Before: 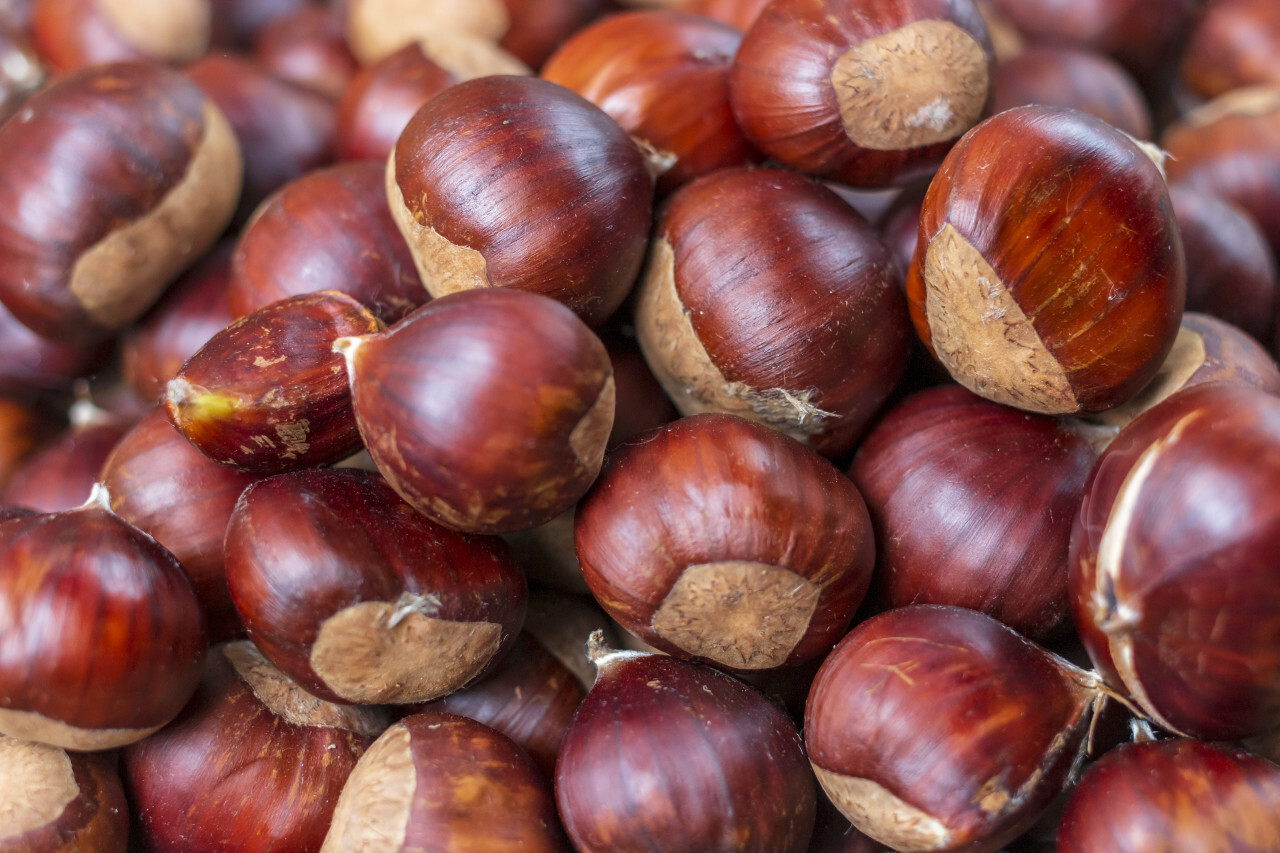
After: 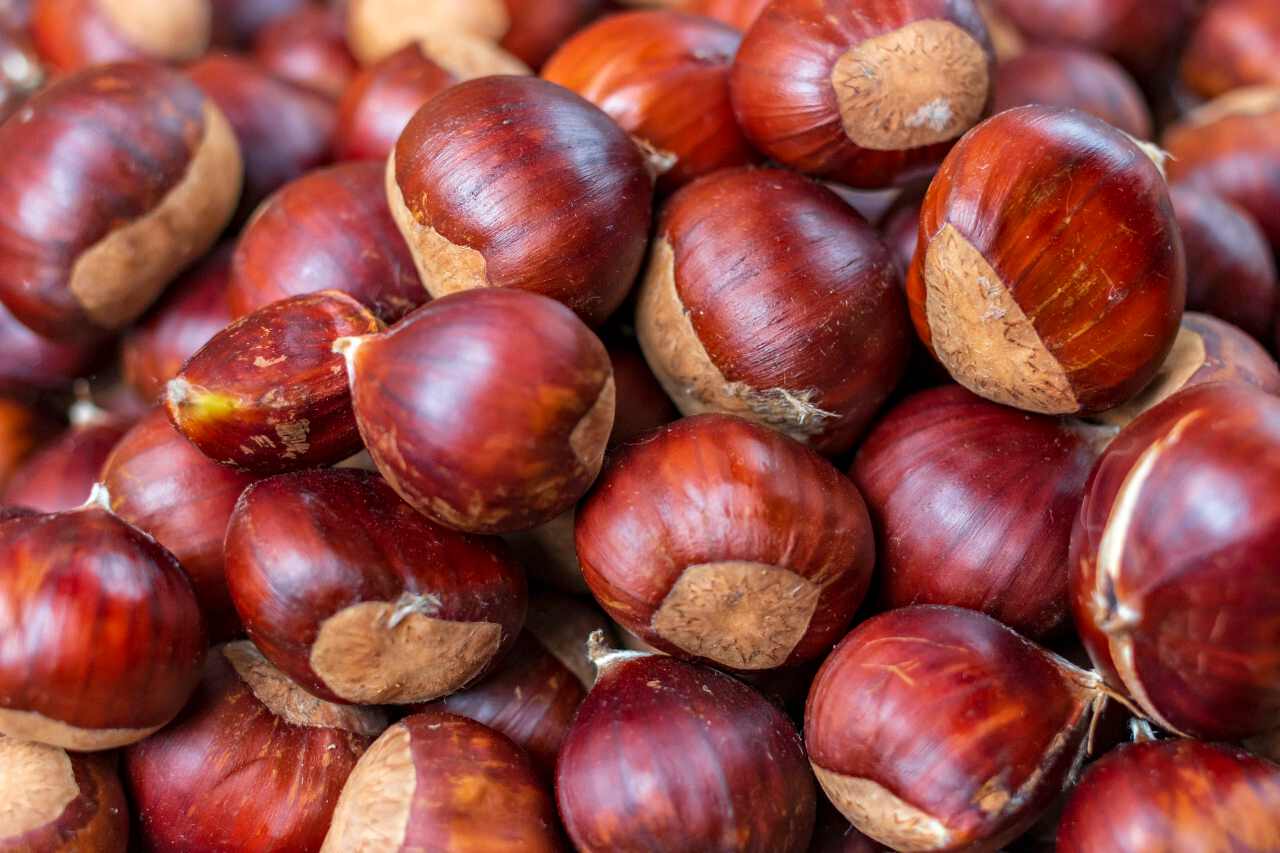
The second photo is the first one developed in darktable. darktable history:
shadows and highlights: shadows 5.5, soften with gaussian
haze removal: compatibility mode true, adaptive false
